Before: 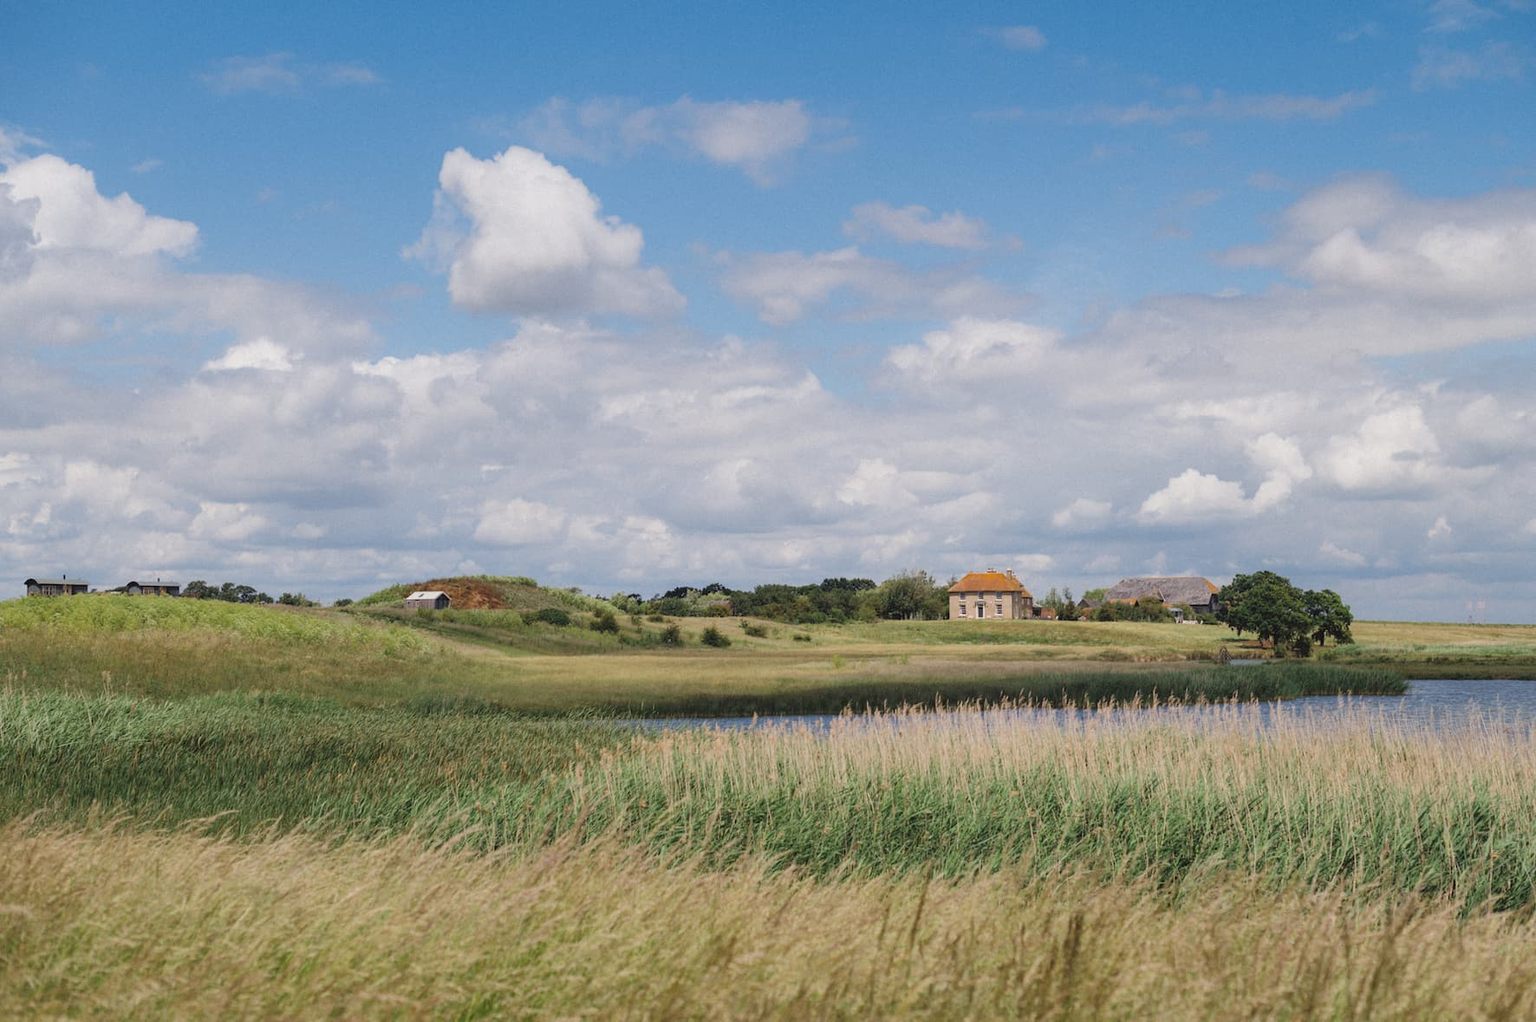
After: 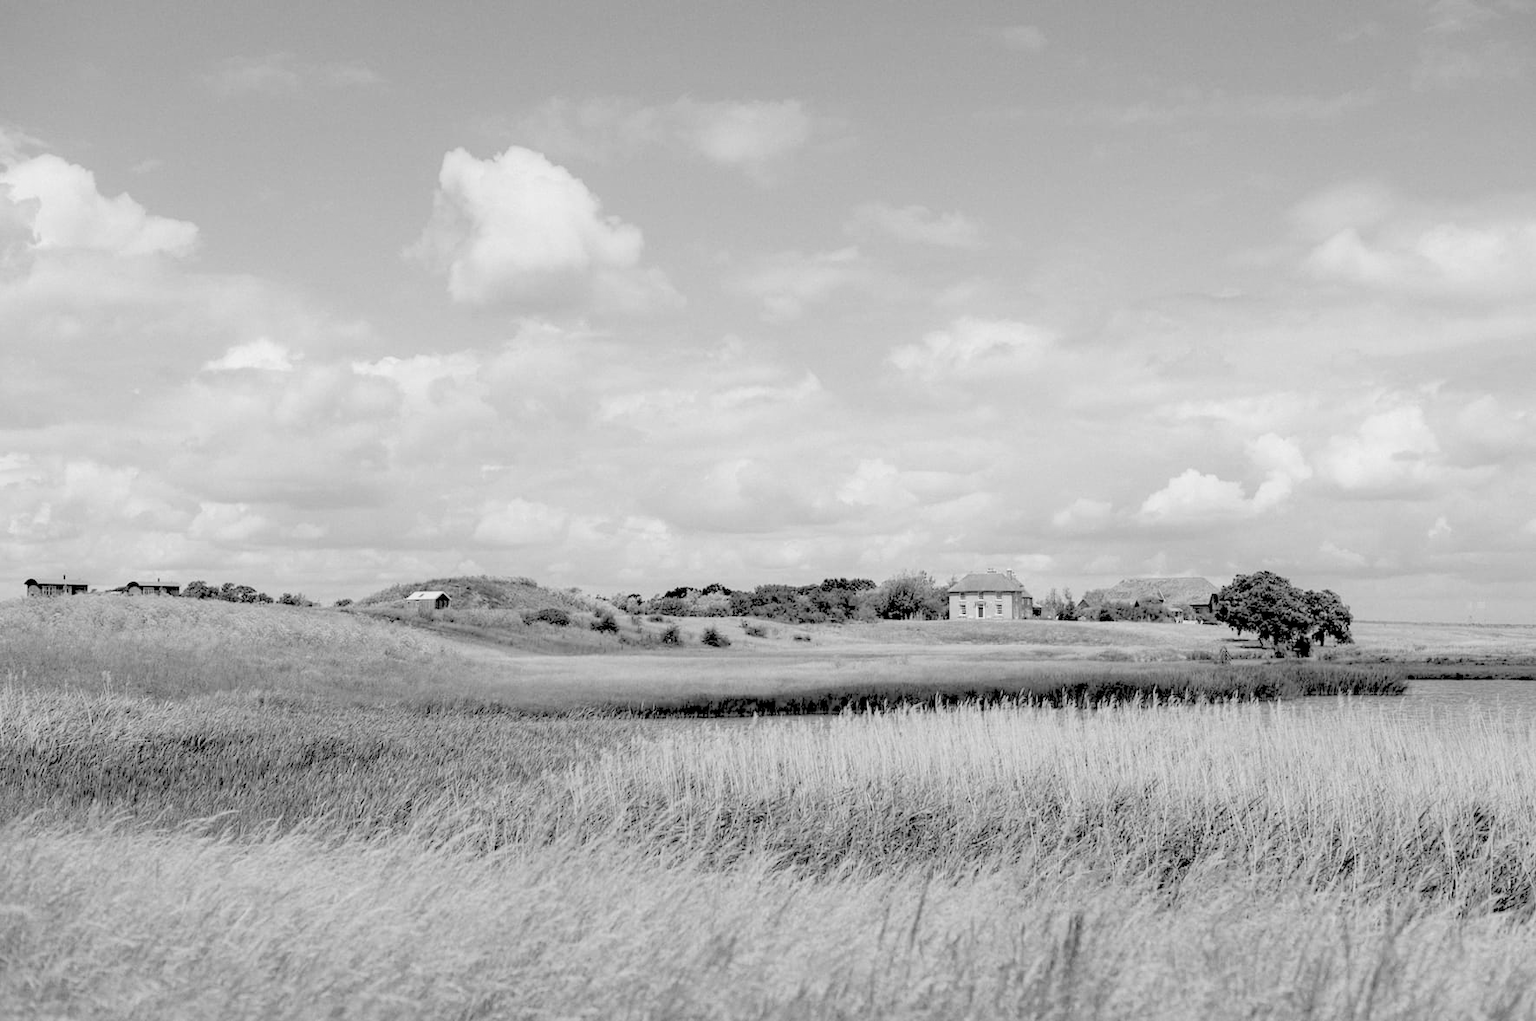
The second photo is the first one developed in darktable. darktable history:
contrast brightness saturation: contrast 0.03, brightness 0.06, saturation 0.13
rgb levels: levels [[0.027, 0.429, 0.996], [0, 0.5, 1], [0, 0.5, 1]]
monochrome: on, module defaults
